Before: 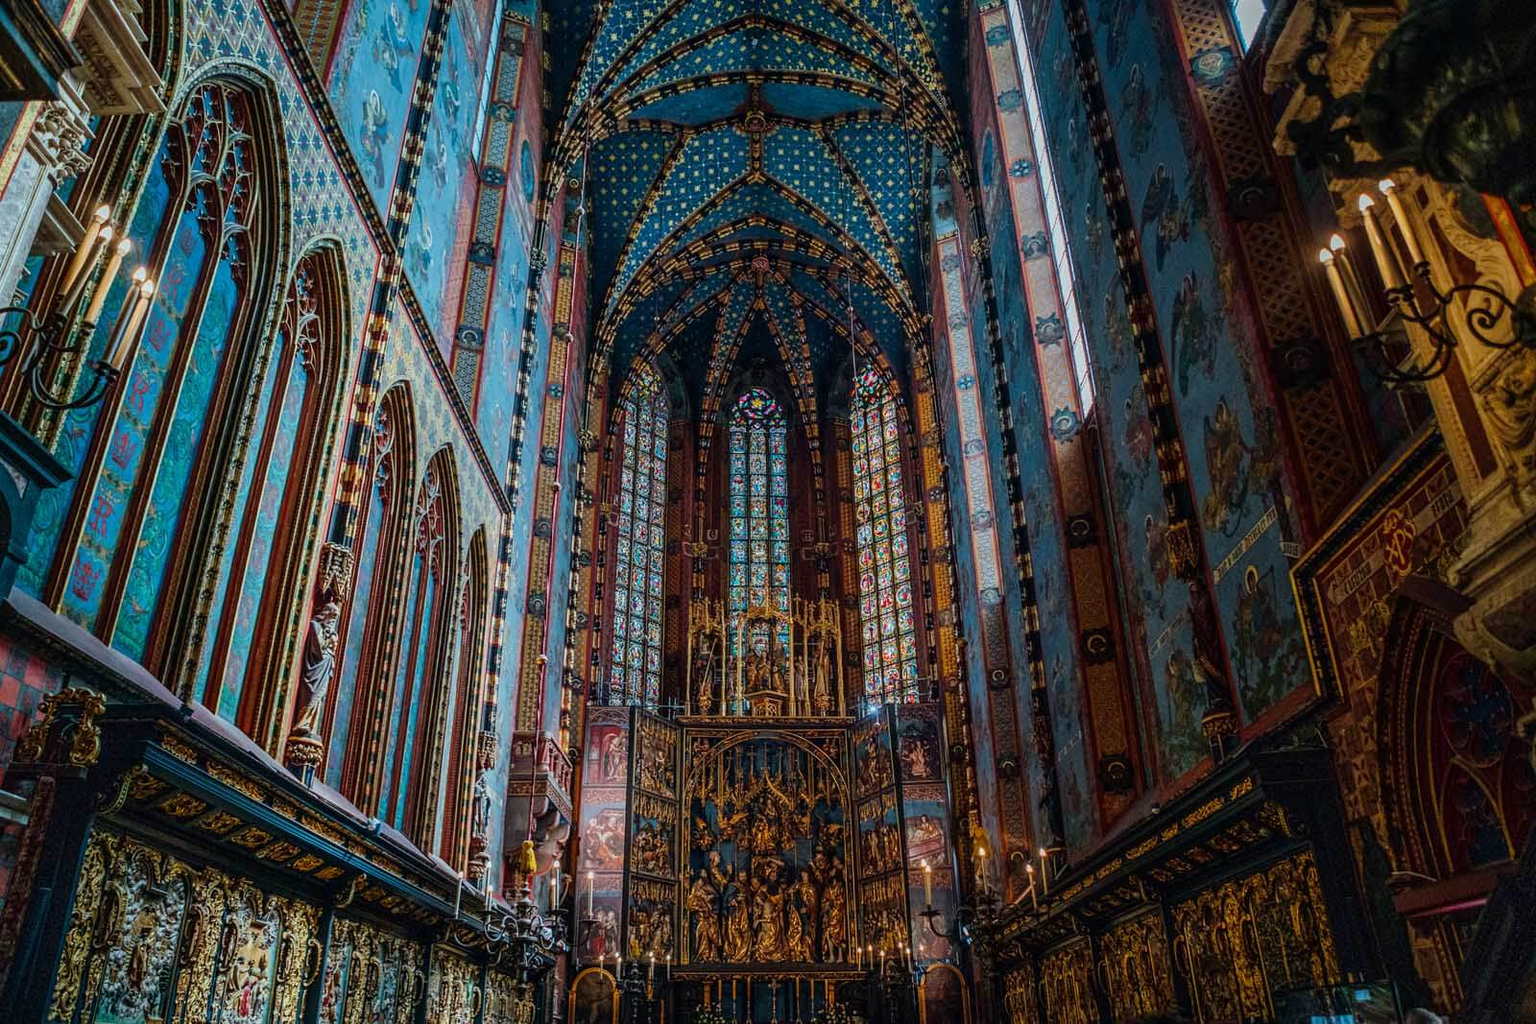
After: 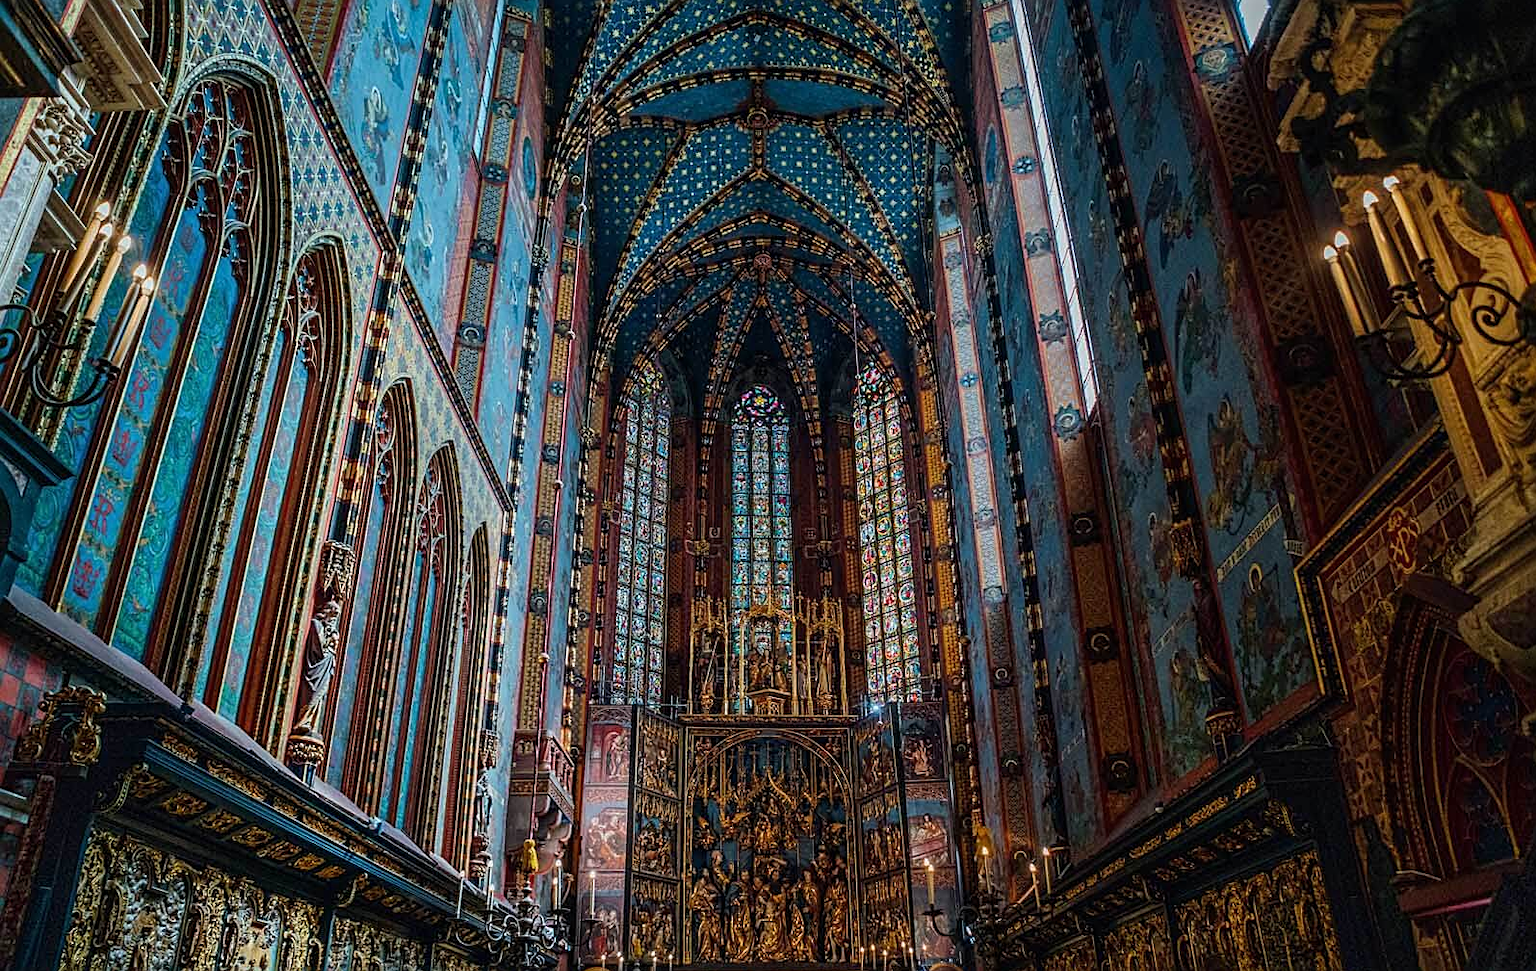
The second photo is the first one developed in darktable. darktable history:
crop: top 0.4%, right 0.261%, bottom 5.032%
sharpen: on, module defaults
